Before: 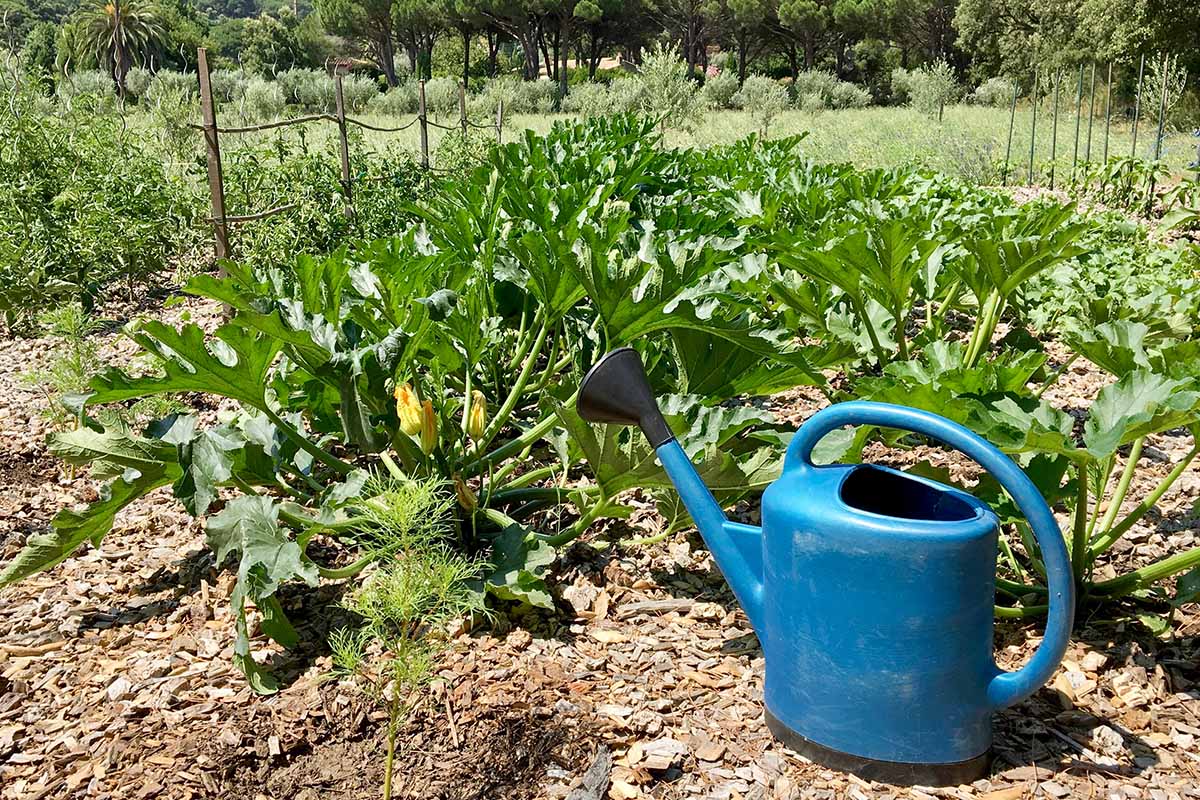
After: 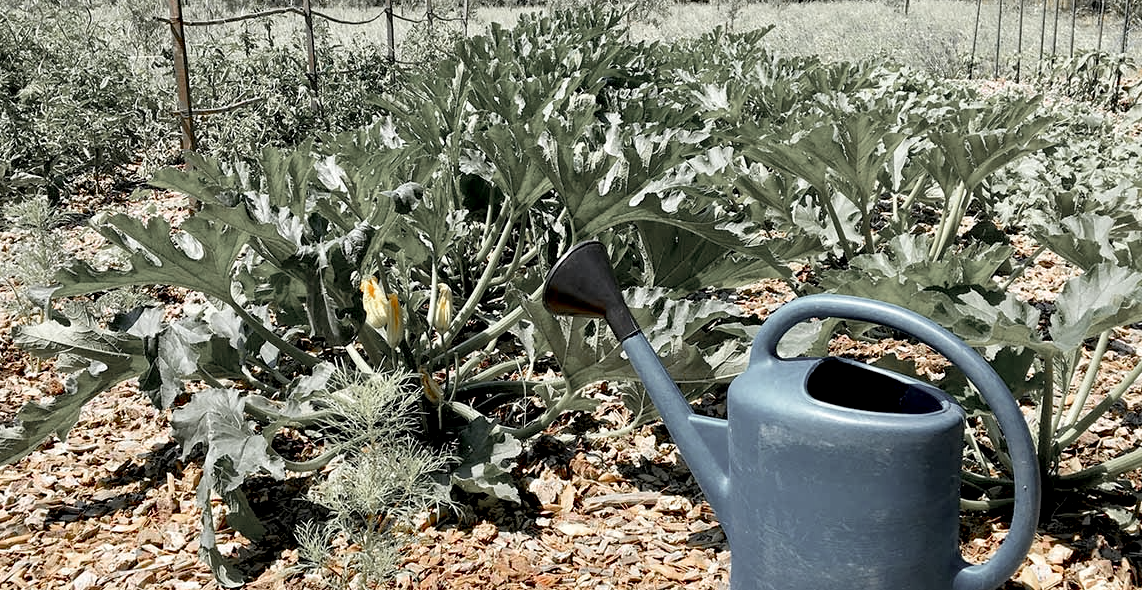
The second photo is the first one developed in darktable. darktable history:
color zones: curves: ch1 [(0, 0.638) (0.193, 0.442) (0.286, 0.15) (0.429, 0.14) (0.571, 0.142) (0.714, 0.154) (0.857, 0.175) (1, 0.638)]
exposure: black level correction 0.01, exposure 0.016 EV, compensate exposure bias true, compensate highlight preservation false
tone equalizer: on, module defaults
crop and rotate: left 2.907%, top 13.528%, right 1.862%, bottom 12.653%
